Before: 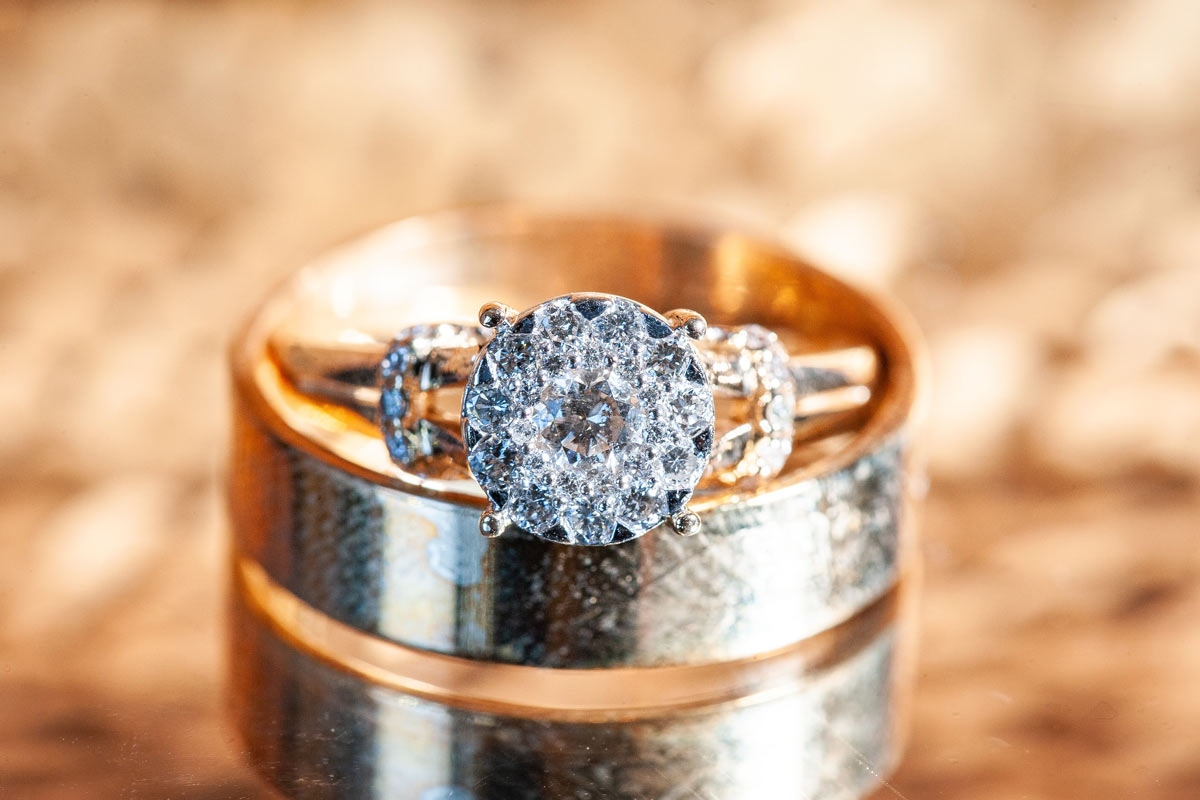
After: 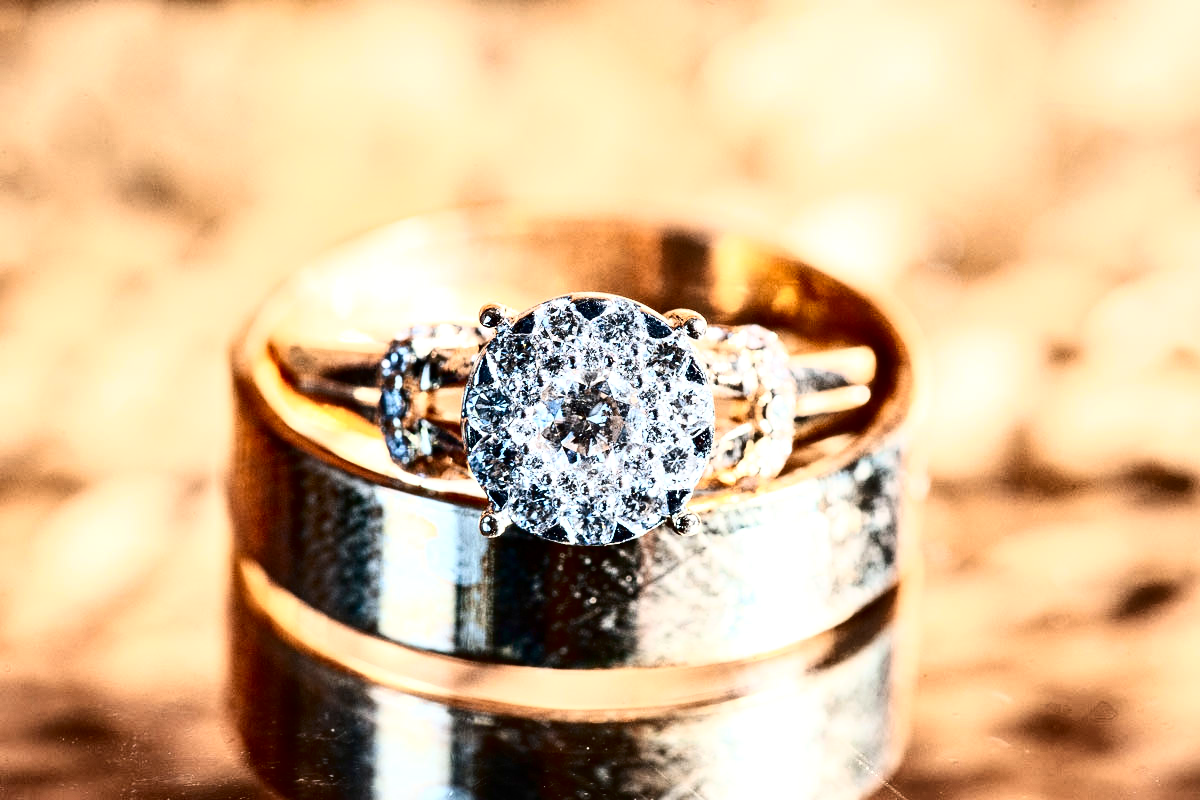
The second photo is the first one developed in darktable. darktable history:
shadows and highlights: highlights color adjustment 39.73%, soften with gaussian
local contrast: highlights 104%, shadows 99%, detail 120%, midtone range 0.2
tone curve: curves: ch0 [(0, 0) (0.003, 0.005) (0.011, 0.008) (0.025, 0.01) (0.044, 0.014) (0.069, 0.017) (0.1, 0.022) (0.136, 0.028) (0.177, 0.037) (0.224, 0.049) (0.277, 0.091) (0.335, 0.168) (0.399, 0.292) (0.468, 0.463) (0.543, 0.637) (0.623, 0.792) (0.709, 0.903) (0.801, 0.963) (0.898, 0.985) (1, 1)], color space Lab, independent channels, preserve colors none
